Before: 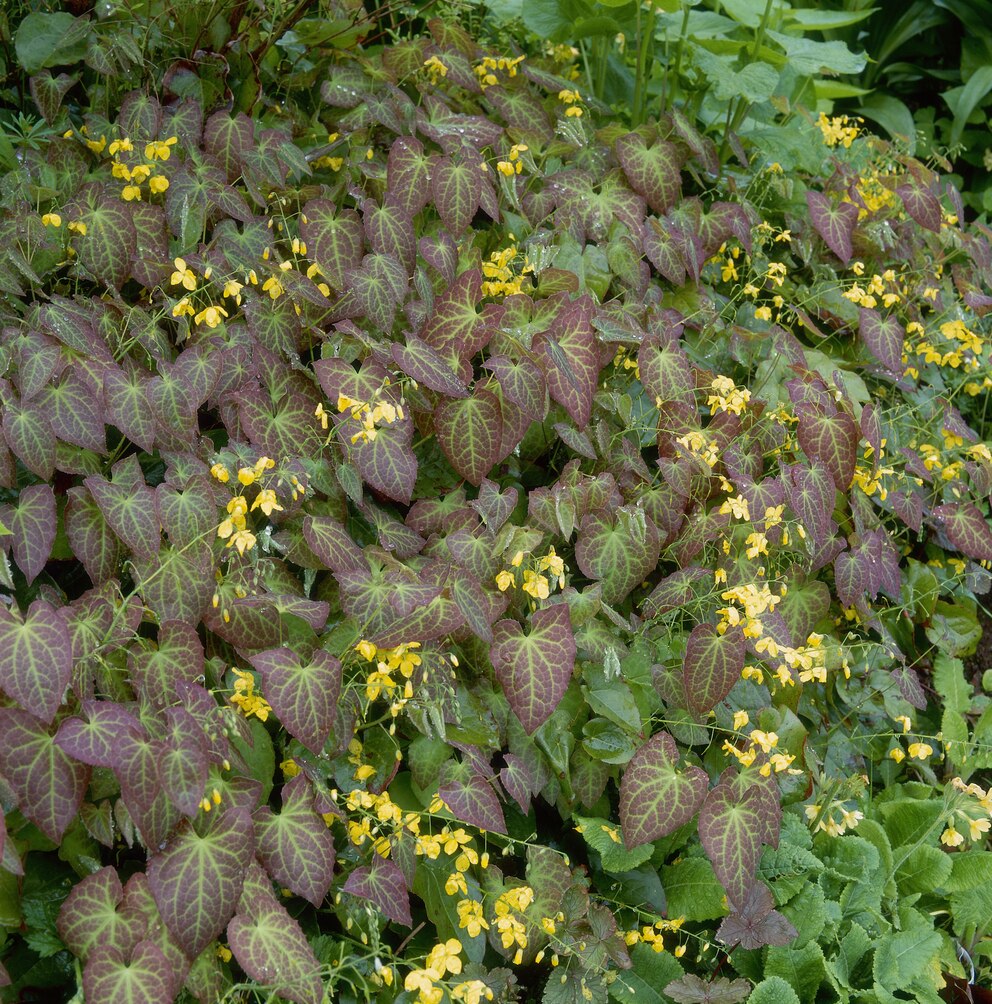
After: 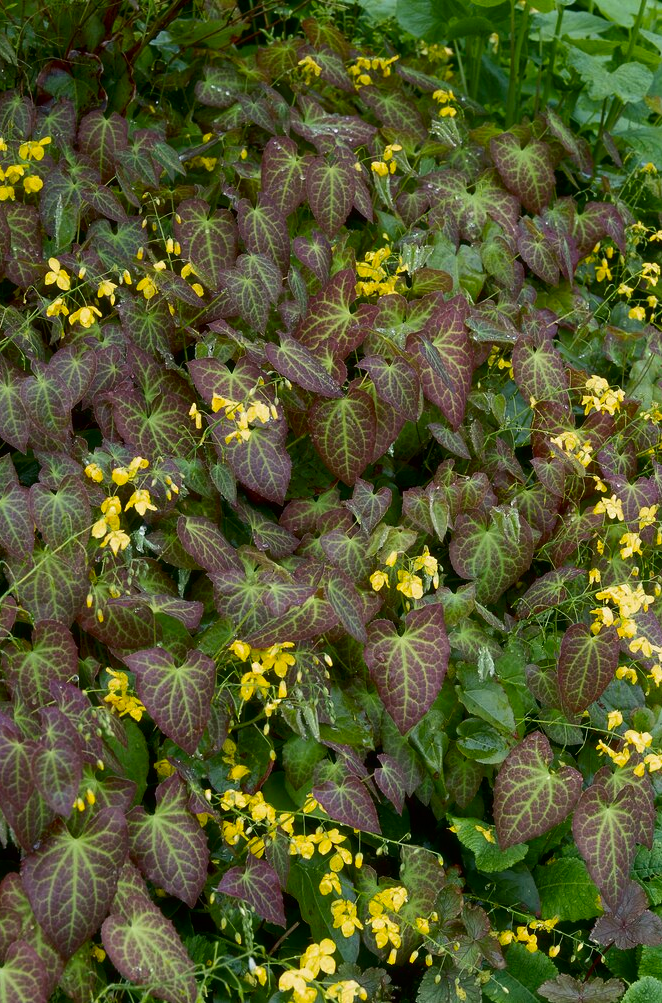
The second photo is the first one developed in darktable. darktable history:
contrast brightness saturation: contrast 0.121, brightness -0.125, saturation 0.204
tone equalizer: edges refinement/feathering 500, mask exposure compensation -1.57 EV, preserve details no
crop and rotate: left 12.732%, right 20.507%
